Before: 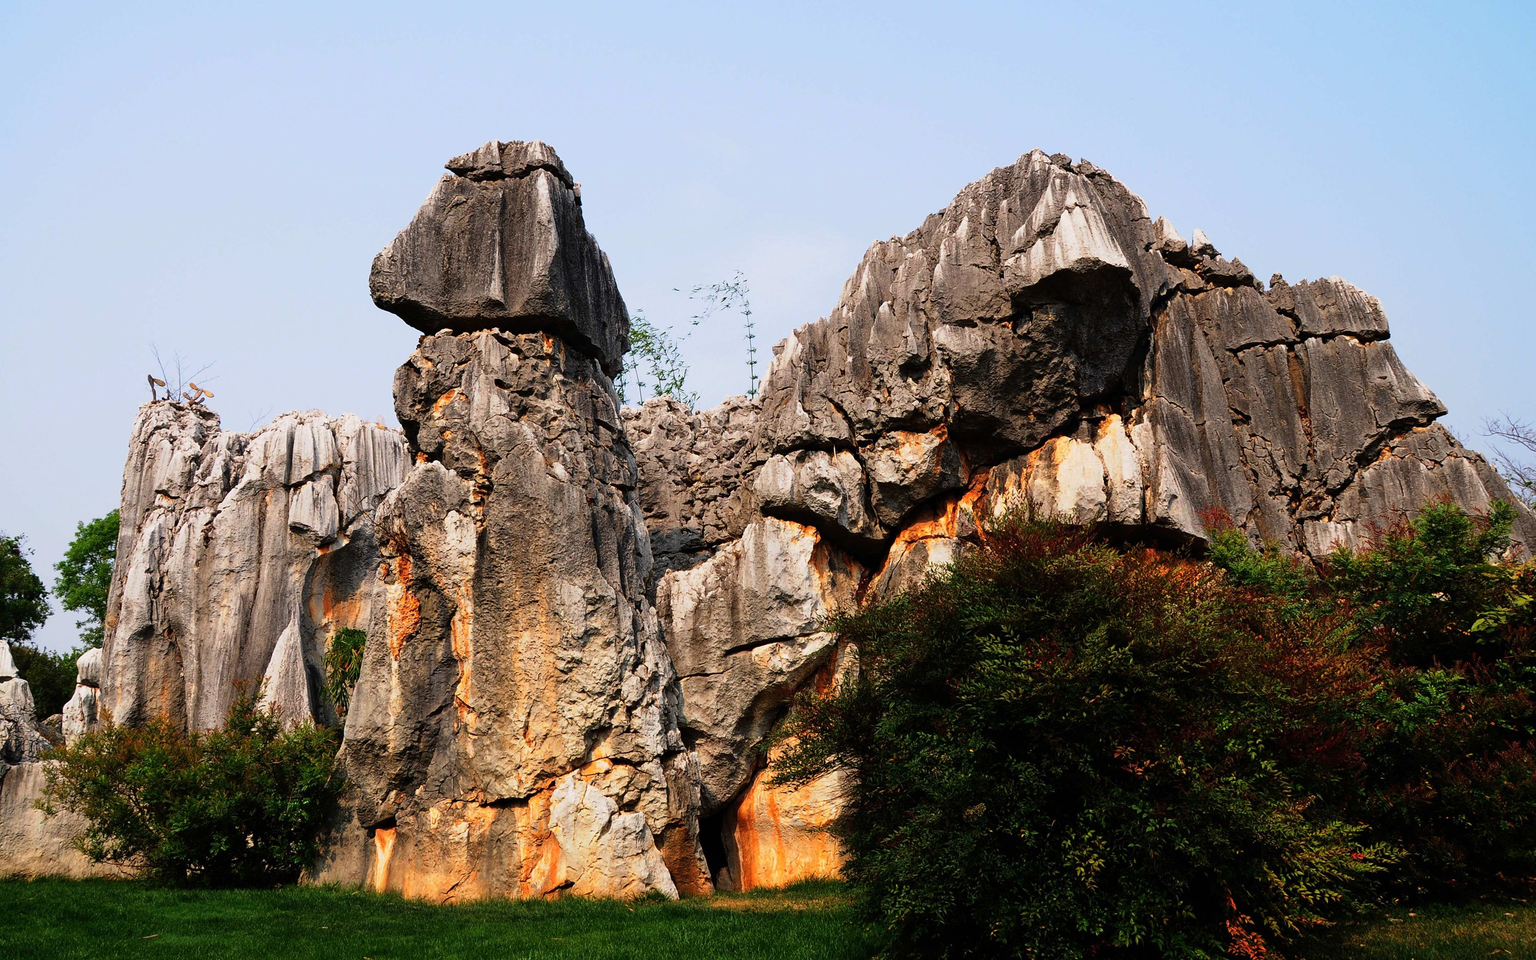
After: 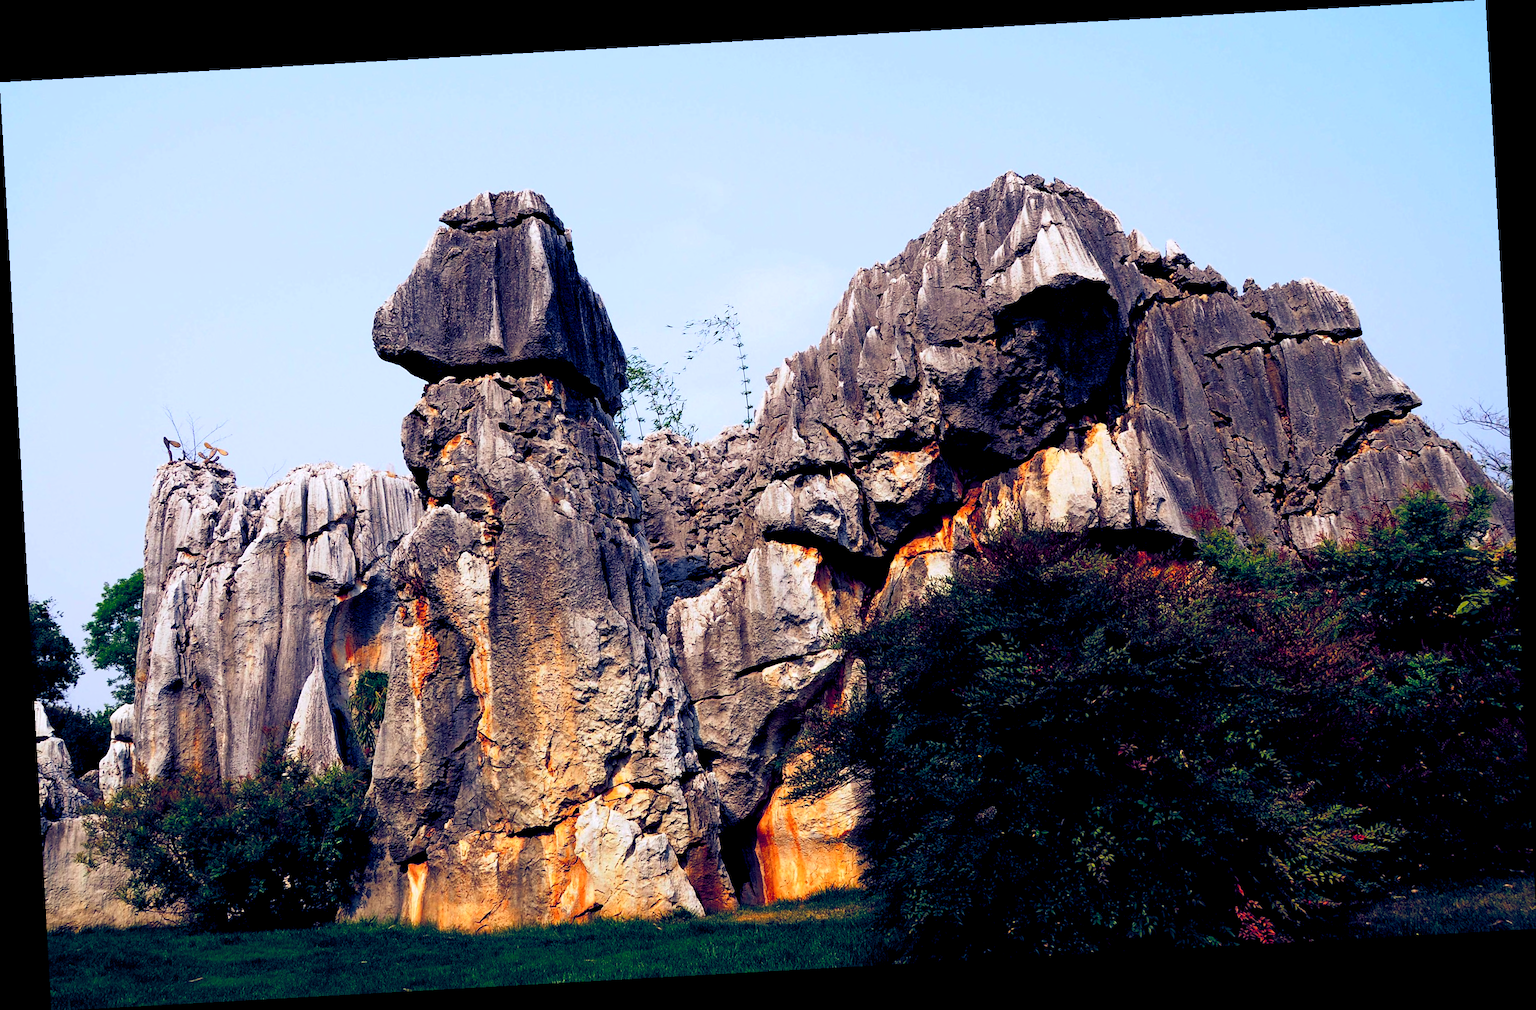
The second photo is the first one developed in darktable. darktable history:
color balance rgb: shadows lift › luminance -41.13%, shadows lift › chroma 14.13%, shadows lift › hue 260°, power › luminance -3.76%, power › chroma 0.56%, power › hue 40.37°, highlights gain › luminance 16.81%, highlights gain › chroma 2.94%, highlights gain › hue 260°, global offset › luminance -0.29%, global offset › chroma 0.31%, global offset › hue 260°, perceptual saturation grading › global saturation 20%, perceptual saturation grading › highlights -13.92%, perceptual saturation grading › shadows 50%
rotate and perspective: rotation -3.18°, automatic cropping off
